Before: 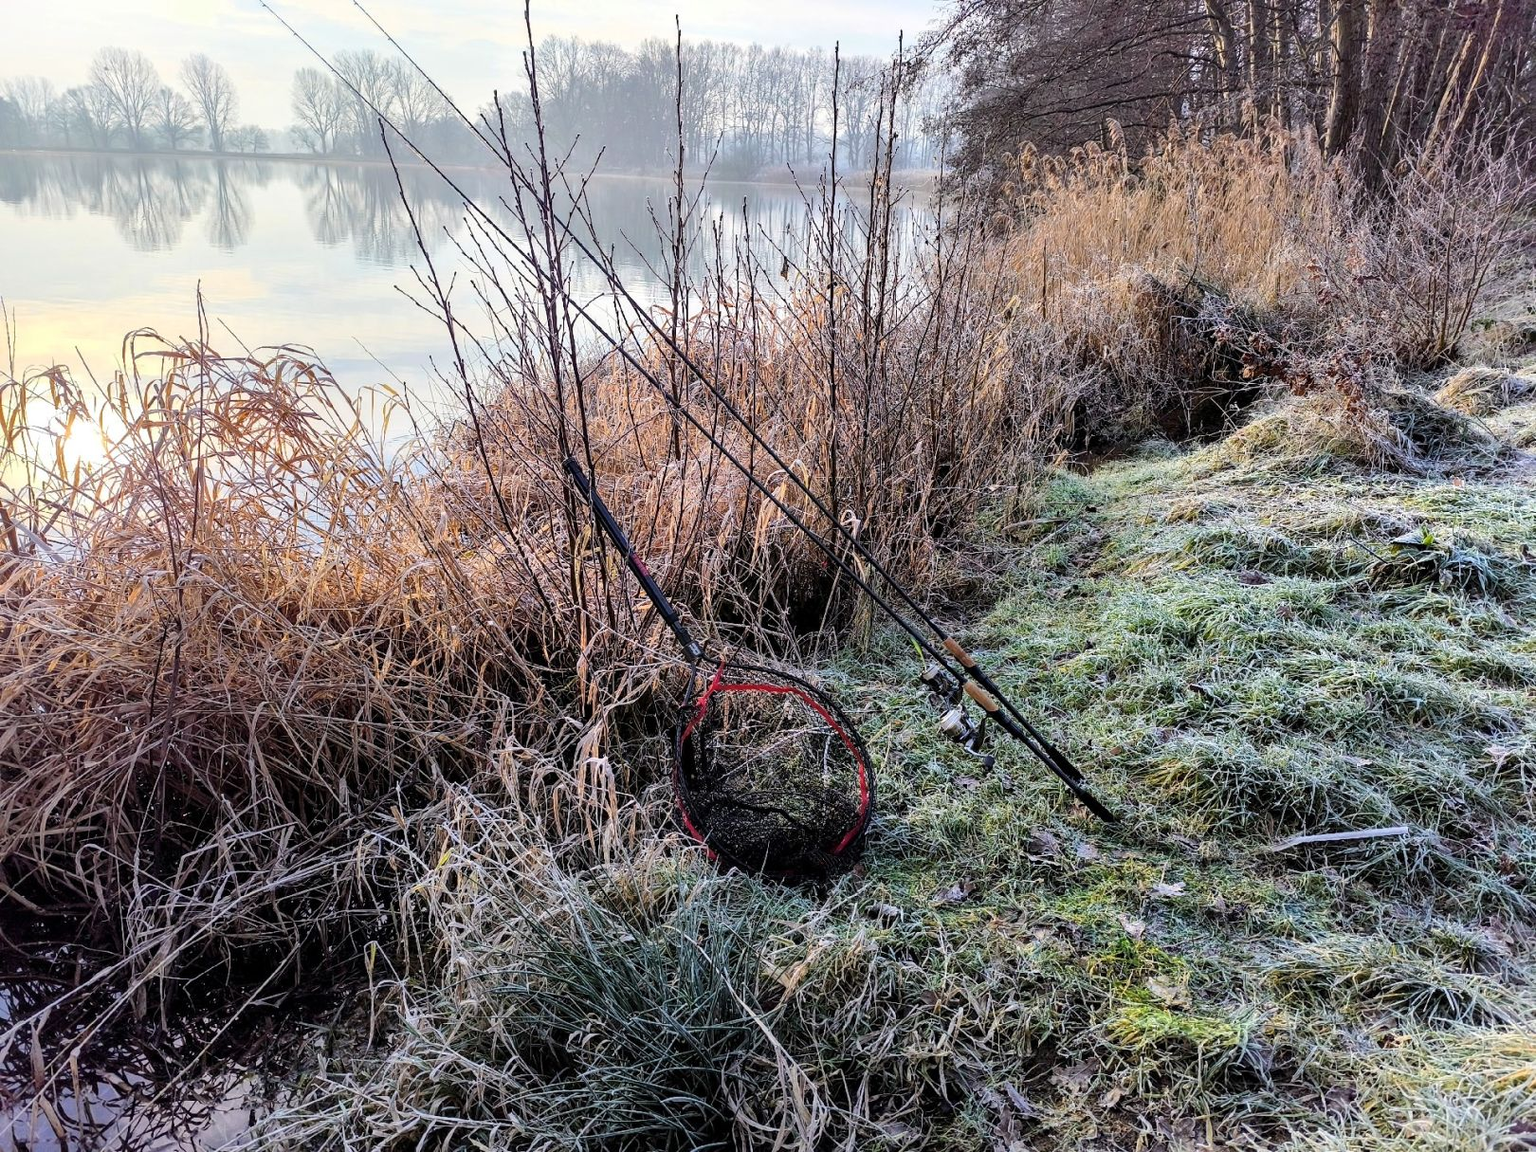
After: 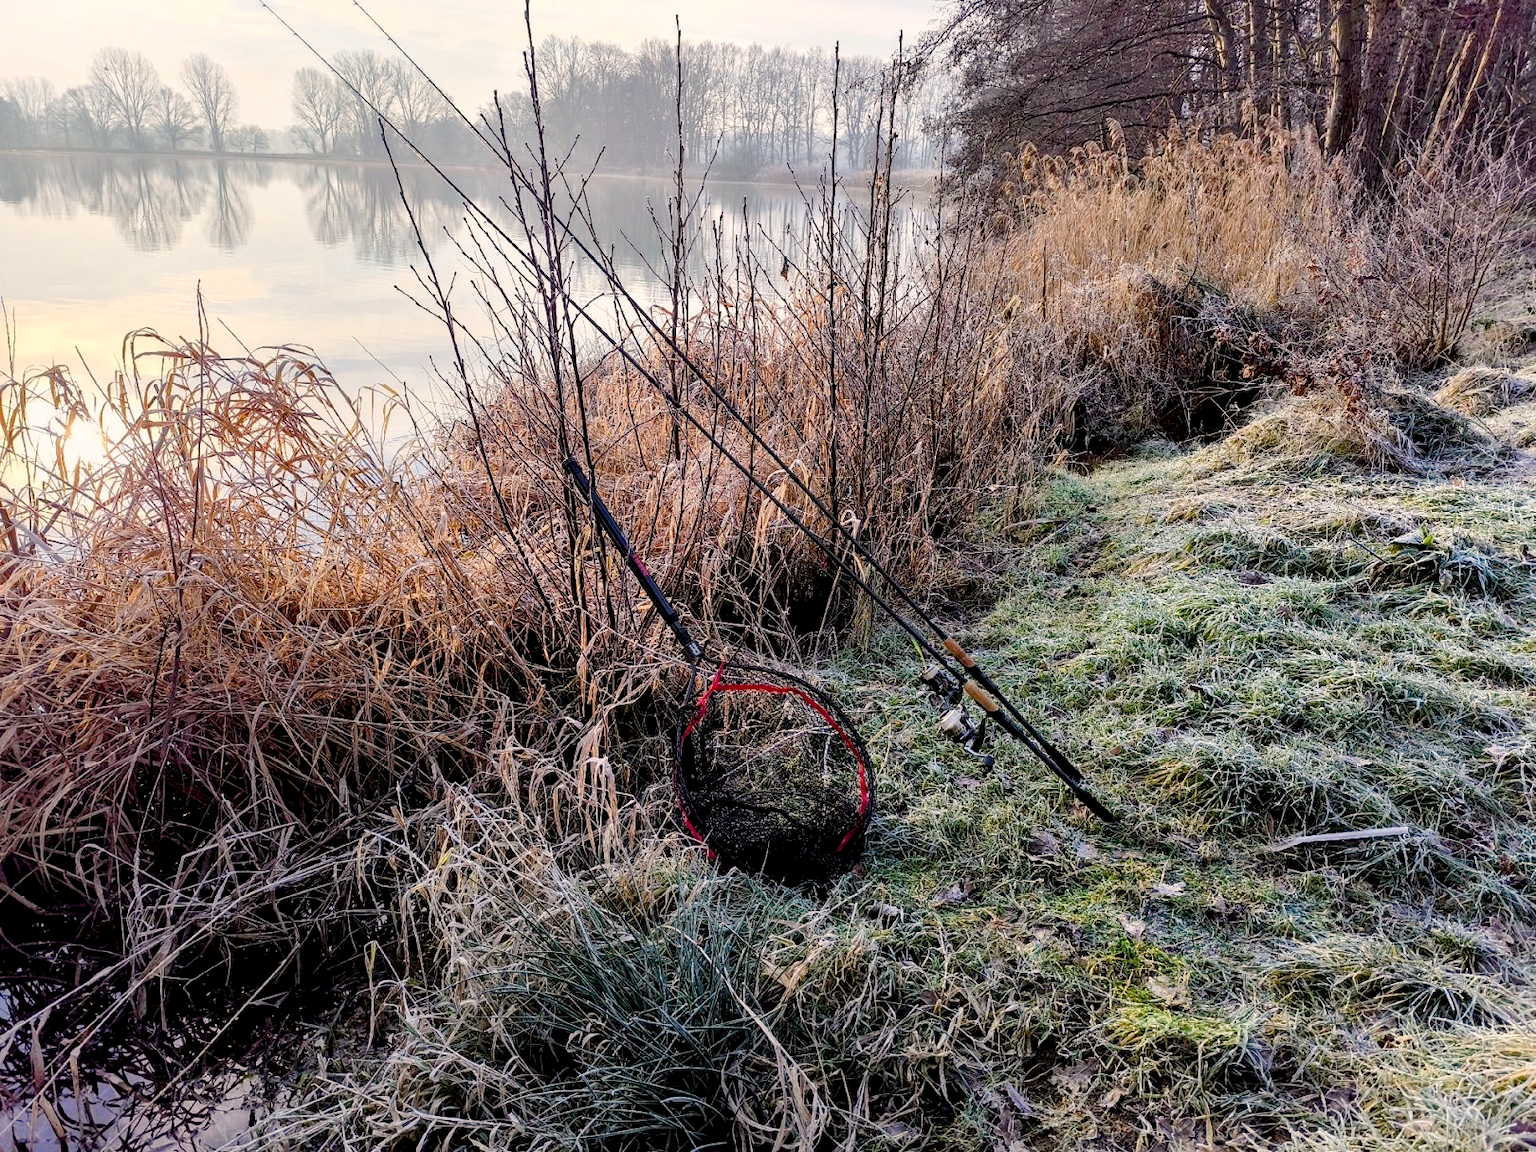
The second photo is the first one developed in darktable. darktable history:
color balance rgb: highlights gain › chroma 2.963%, highlights gain › hue 60.76°, global offset › luminance -0.862%, perceptual saturation grading › global saturation 20%, perceptual saturation grading › highlights -50.186%, perceptual saturation grading › shadows 30.686%
